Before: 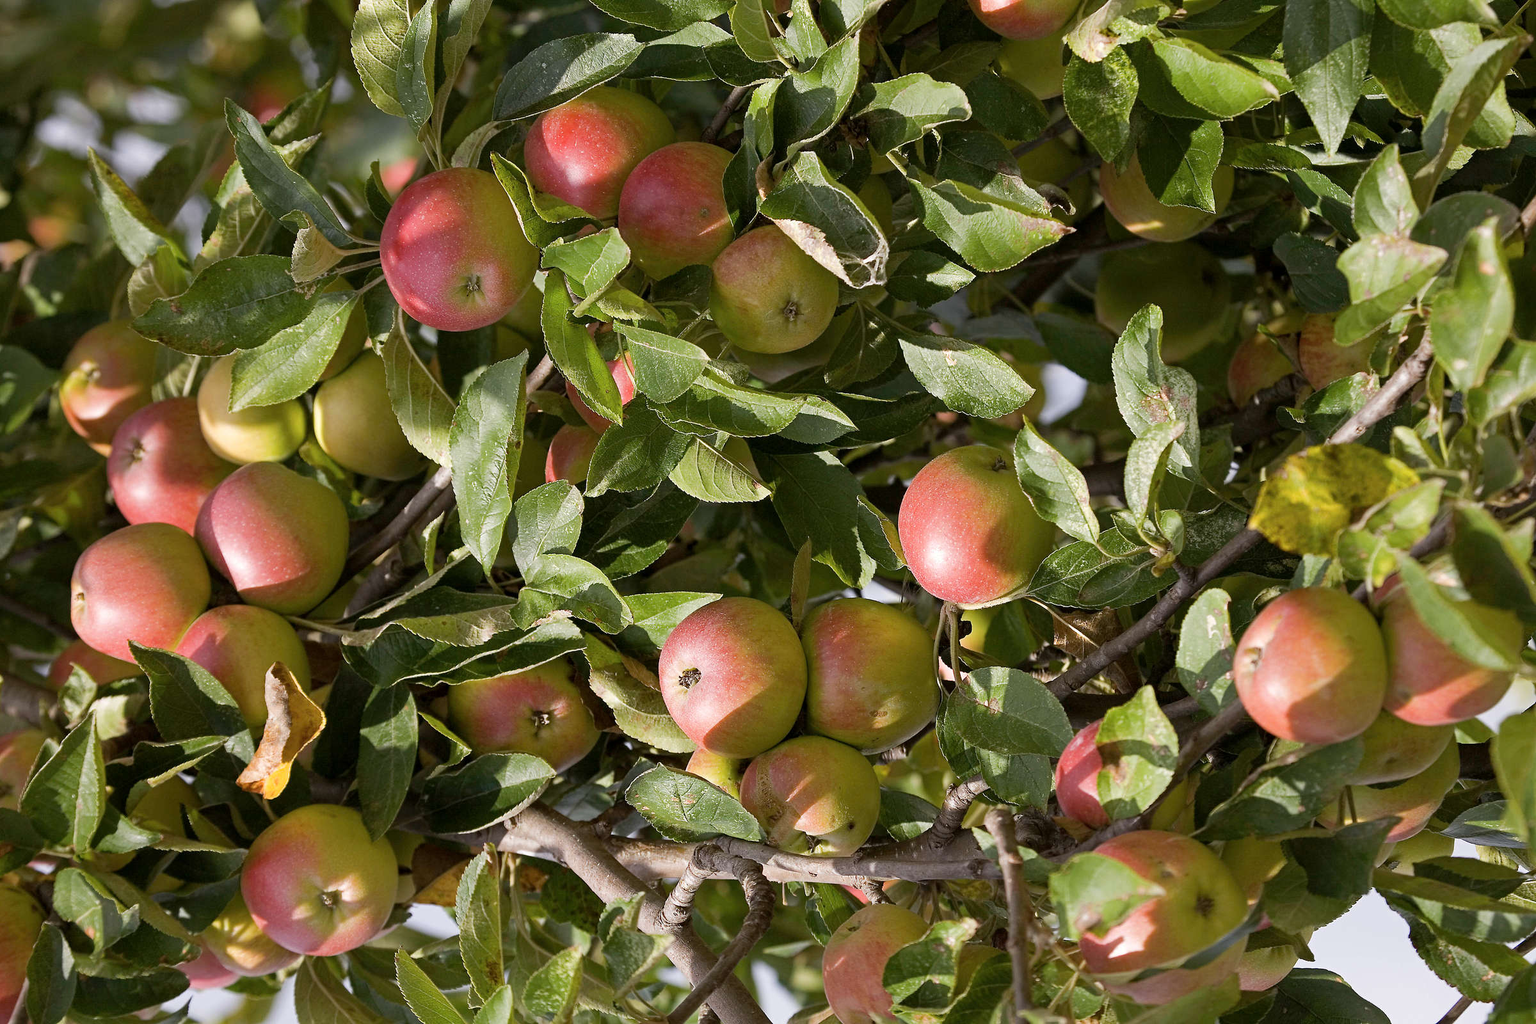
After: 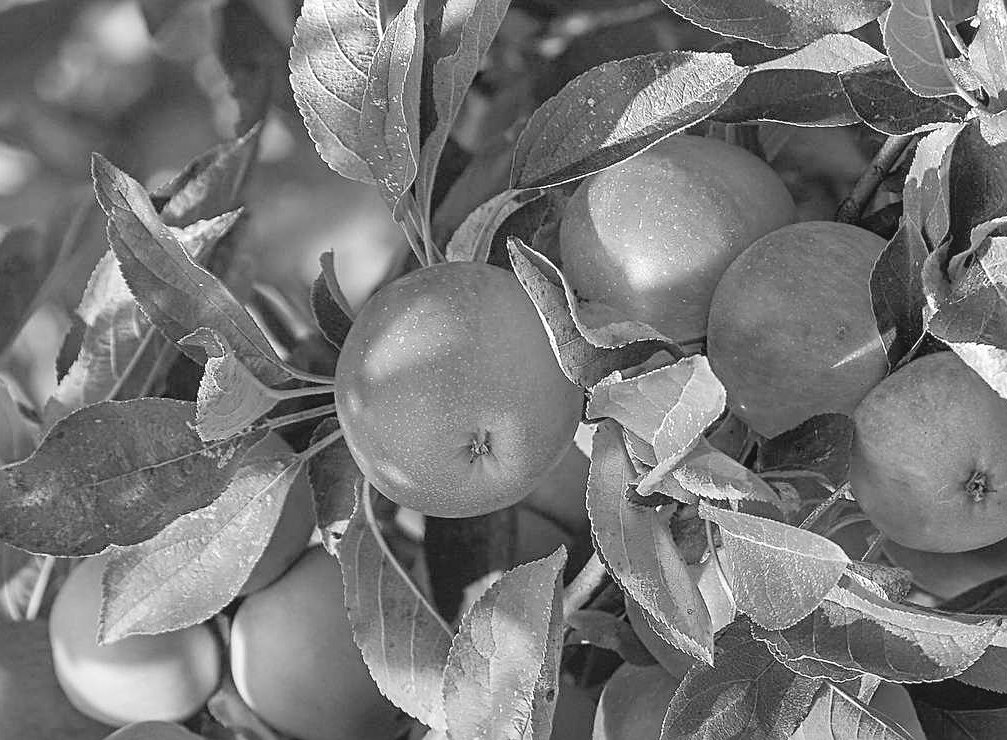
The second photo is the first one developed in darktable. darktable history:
sharpen: on, module defaults
graduated density: rotation -180°, offset 24.95
local contrast: on, module defaults
monochrome: a 32, b 64, size 2.3
contrast brightness saturation: contrast -0.08, brightness -0.04, saturation -0.11
white balance: red 1.08, blue 0.791
levels: levels [0, 0.397, 0.955]
crop and rotate: left 10.817%, top 0.062%, right 47.194%, bottom 53.626%
